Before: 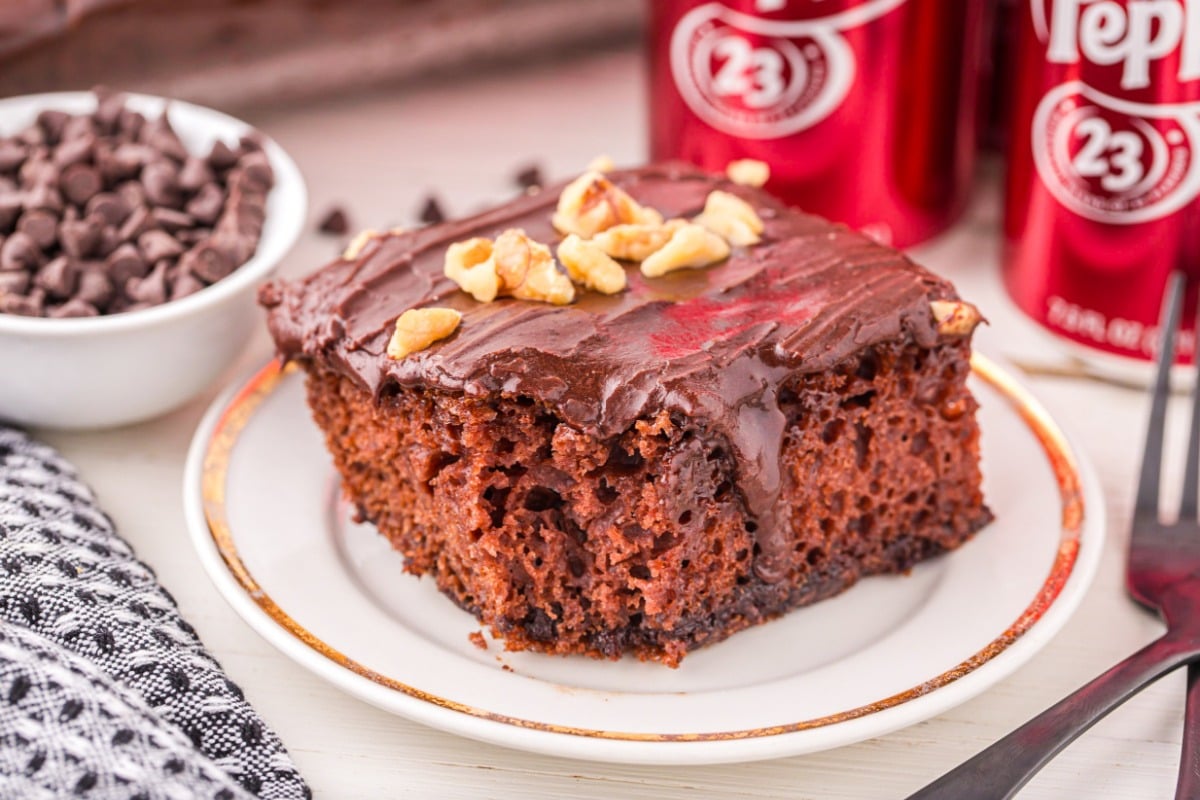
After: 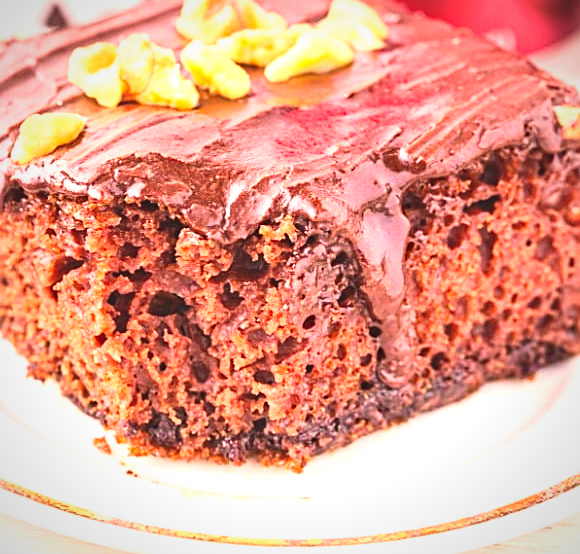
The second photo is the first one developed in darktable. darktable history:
velvia: on, module defaults
haze removal: compatibility mode true, adaptive false
exposure: black level correction -0.006, exposure 1 EV, compensate exposure bias true, compensate highlight preservation false
vignetting: fall-off start 81.82%, fall-off radius 62.52%, brightness -0.399, saturation -0.295, automatic ratio true, width/height ratio 1.423
sharpen: on, module defaults
crop: left 31.408%, top 24.379%, right 20.239%, bottom 6.291%
contrast brightness saturation: contrast 0.199, brightness 0.161, saturation 0.217
